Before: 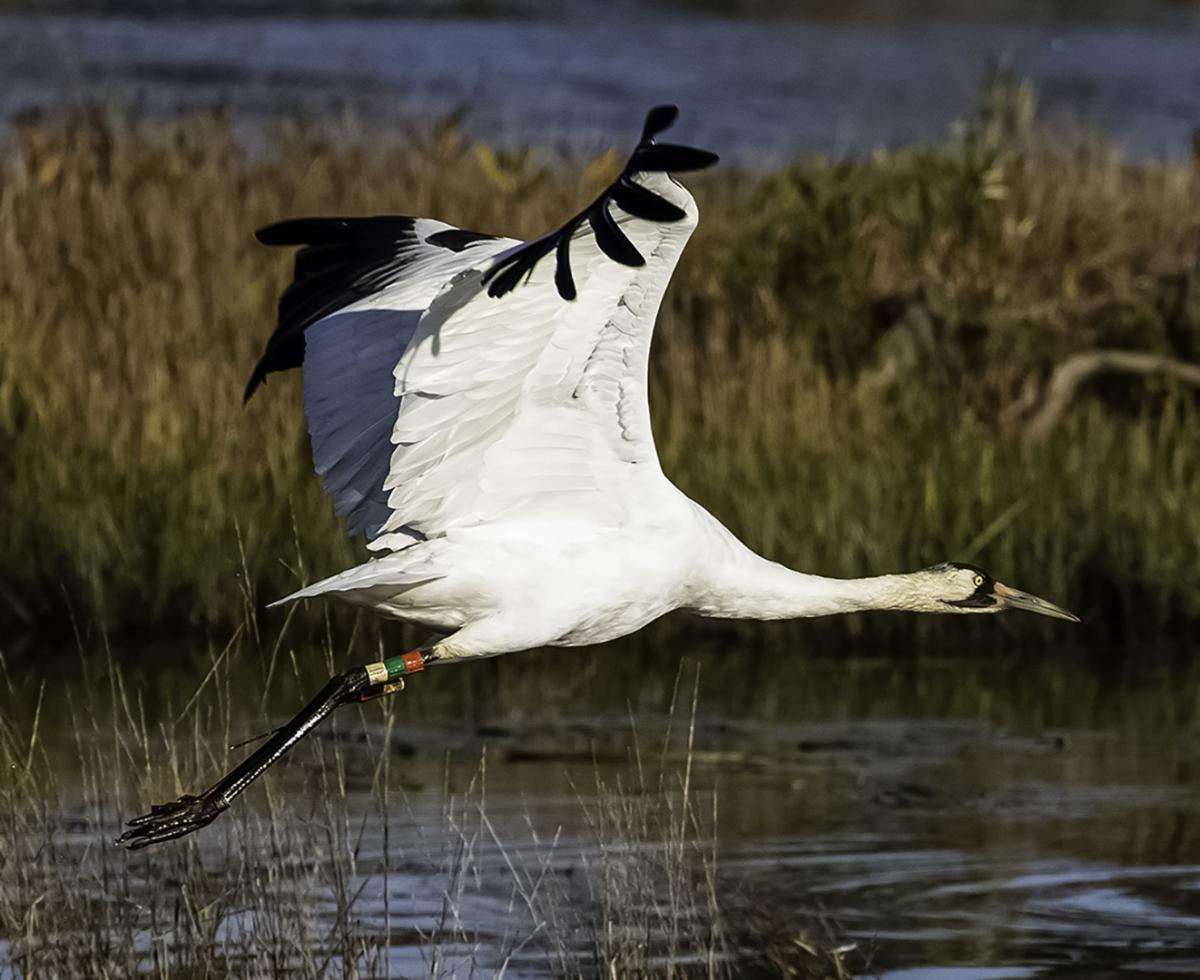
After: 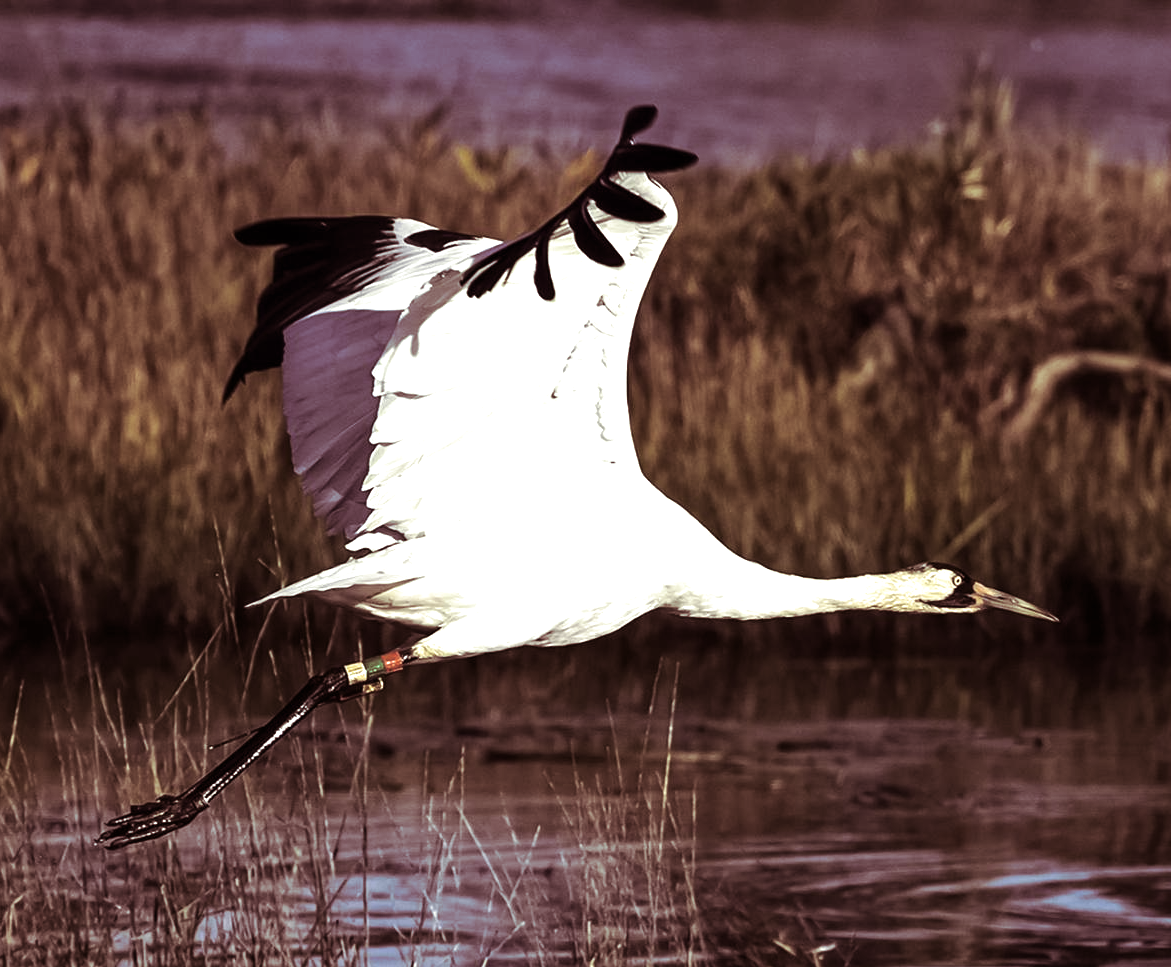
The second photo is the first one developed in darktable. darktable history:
tone equalizer: -8 EV -0.417 EV, -7 EV -0.389 EV, -6 EV -0.333 EV, -5 EV -0.222 EV, -3 EV 0.222 EV, -2 EV 0.333 EV, -1 EV 0.389 EV, +0 EV 0.417 EV, edges refinement/feathering 500, mask exposure compensation -1.25 EV, preserve details no
crop and rotate: left 1.774%, right 0.633%, bottom 1.28%
exposure: black level correction 0, exposure 0.5 EV, compensate highlight preservation false
split-toning: on, module defaults
